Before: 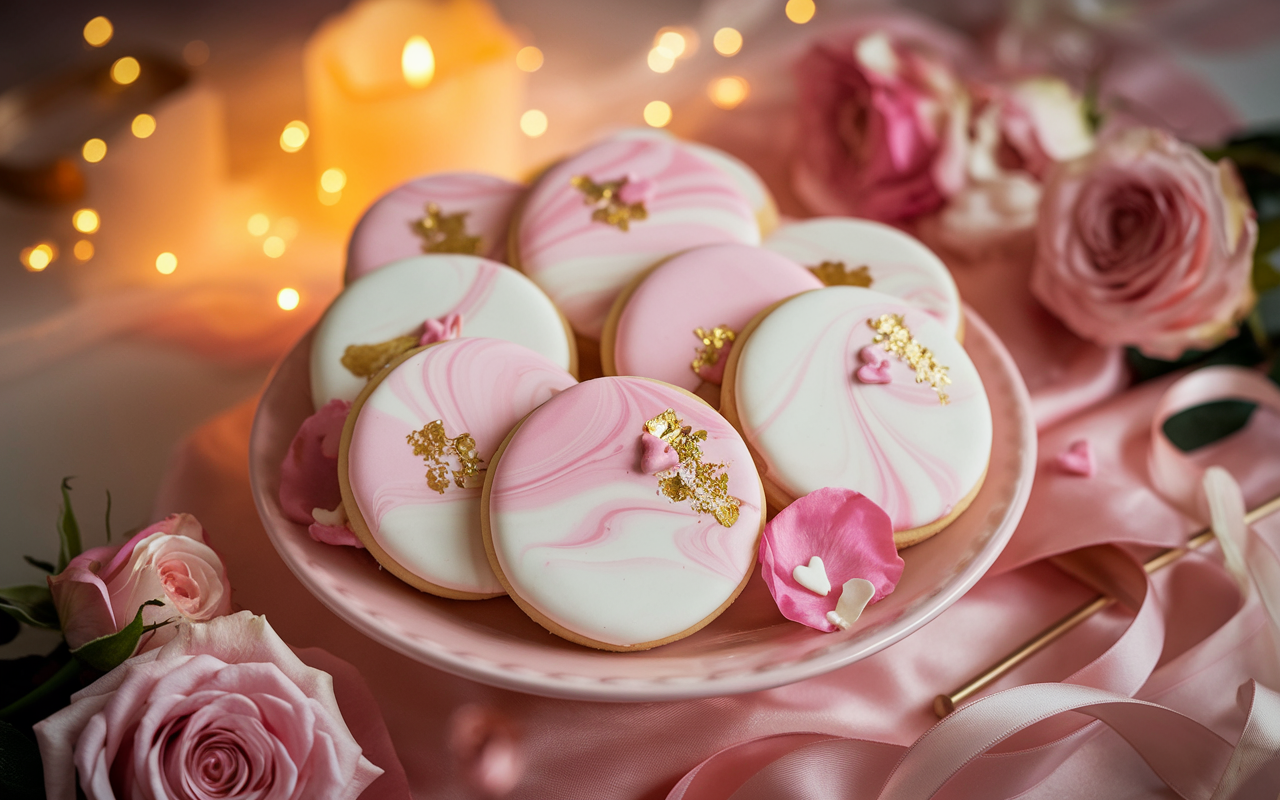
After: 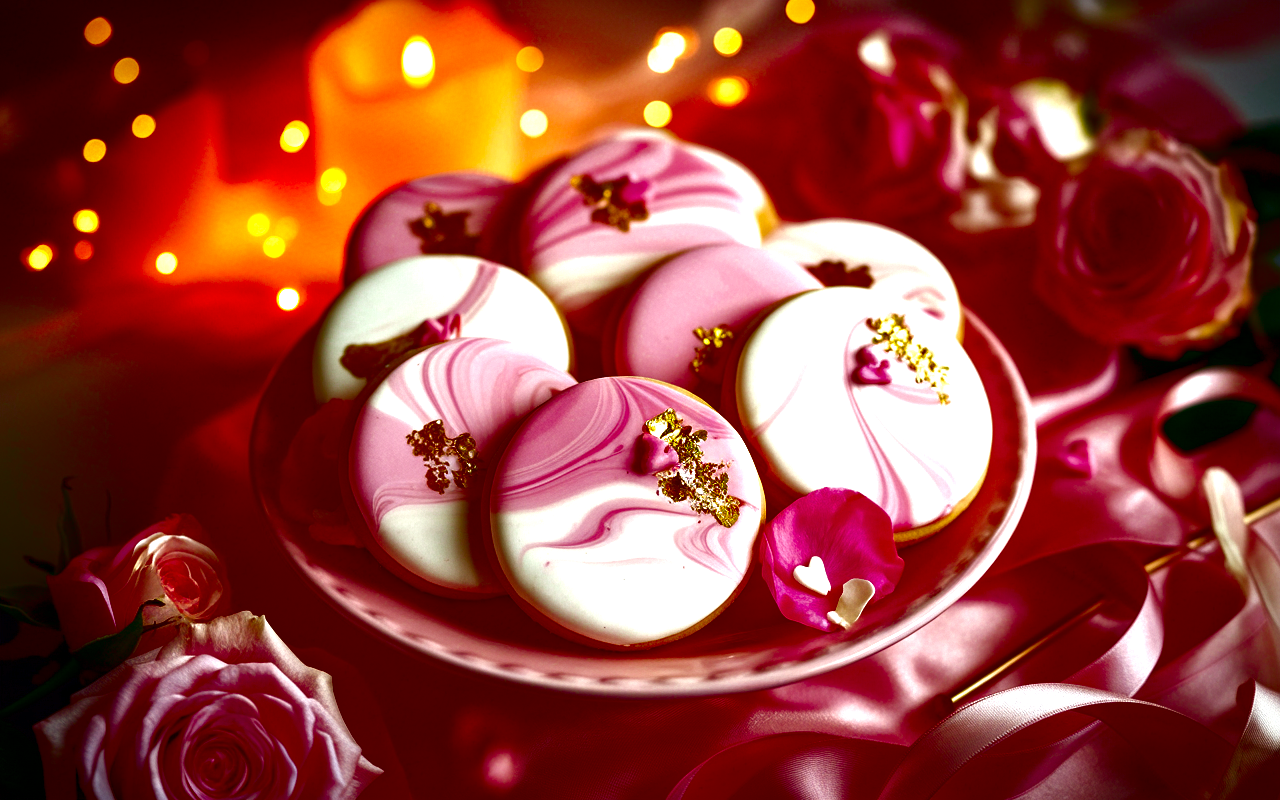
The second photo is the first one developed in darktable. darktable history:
exposure: black level correction 0, exposure 0.877 EV, compensate exposure bias true, compensate highlight preservation false
contrast brightness saturation: brightness -1, saturation 1
color zones: curves: ch0 [(0.27, 0.396) (0.563, 0.504) (0.75, 0.5) (0.787, 0.307)]
